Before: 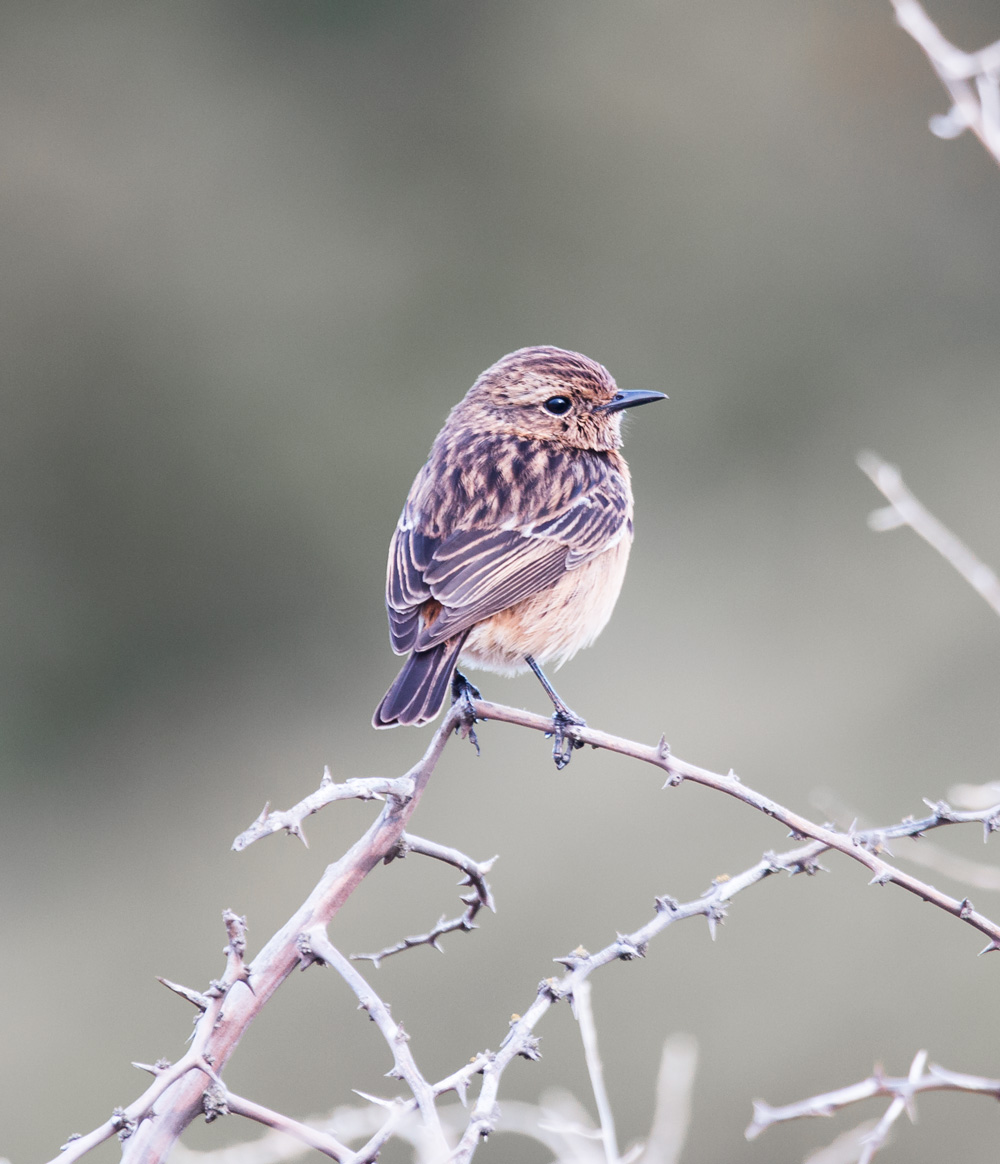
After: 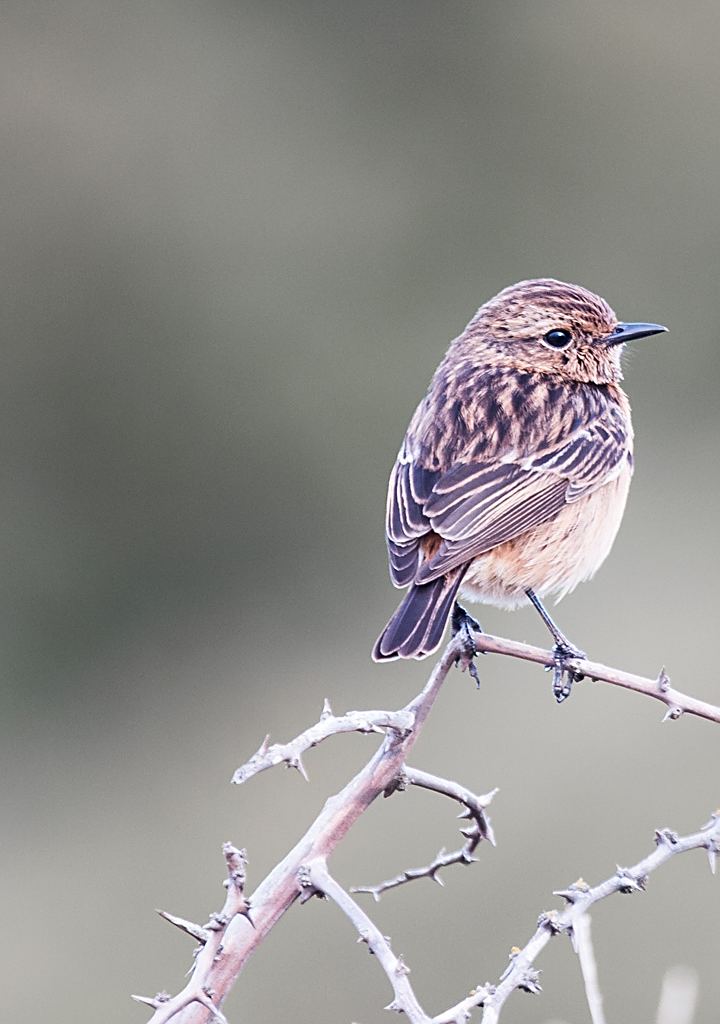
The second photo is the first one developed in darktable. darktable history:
crop: top 5.803%, right 27.864%, bottom 5.804%
sharpen: amount 0.6
